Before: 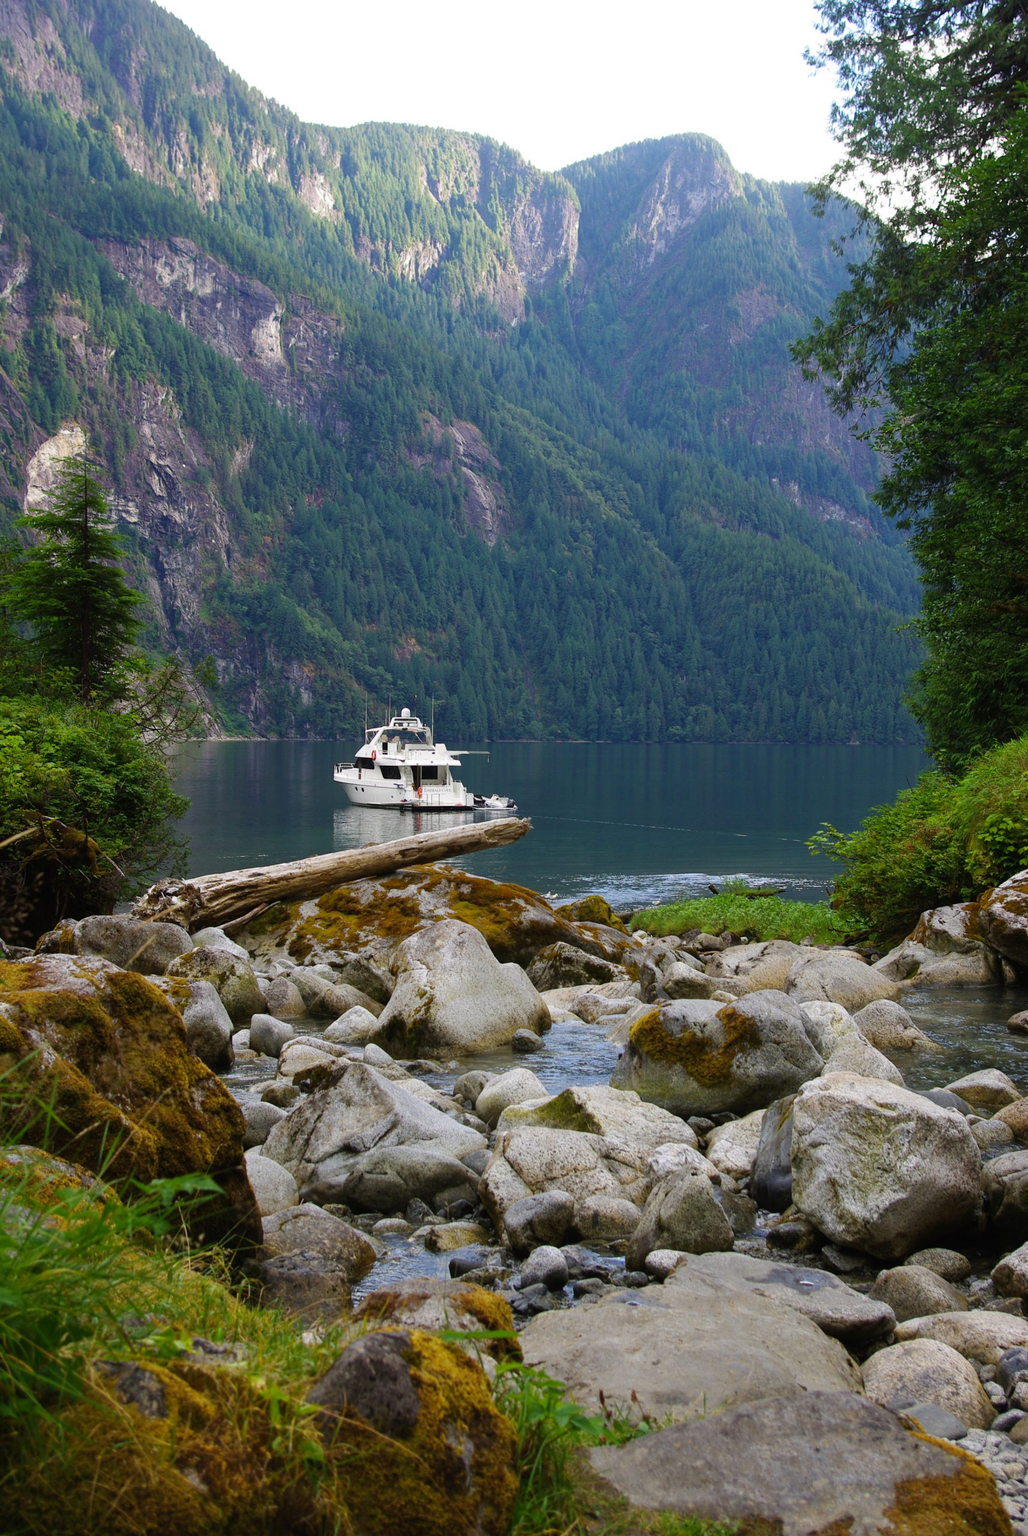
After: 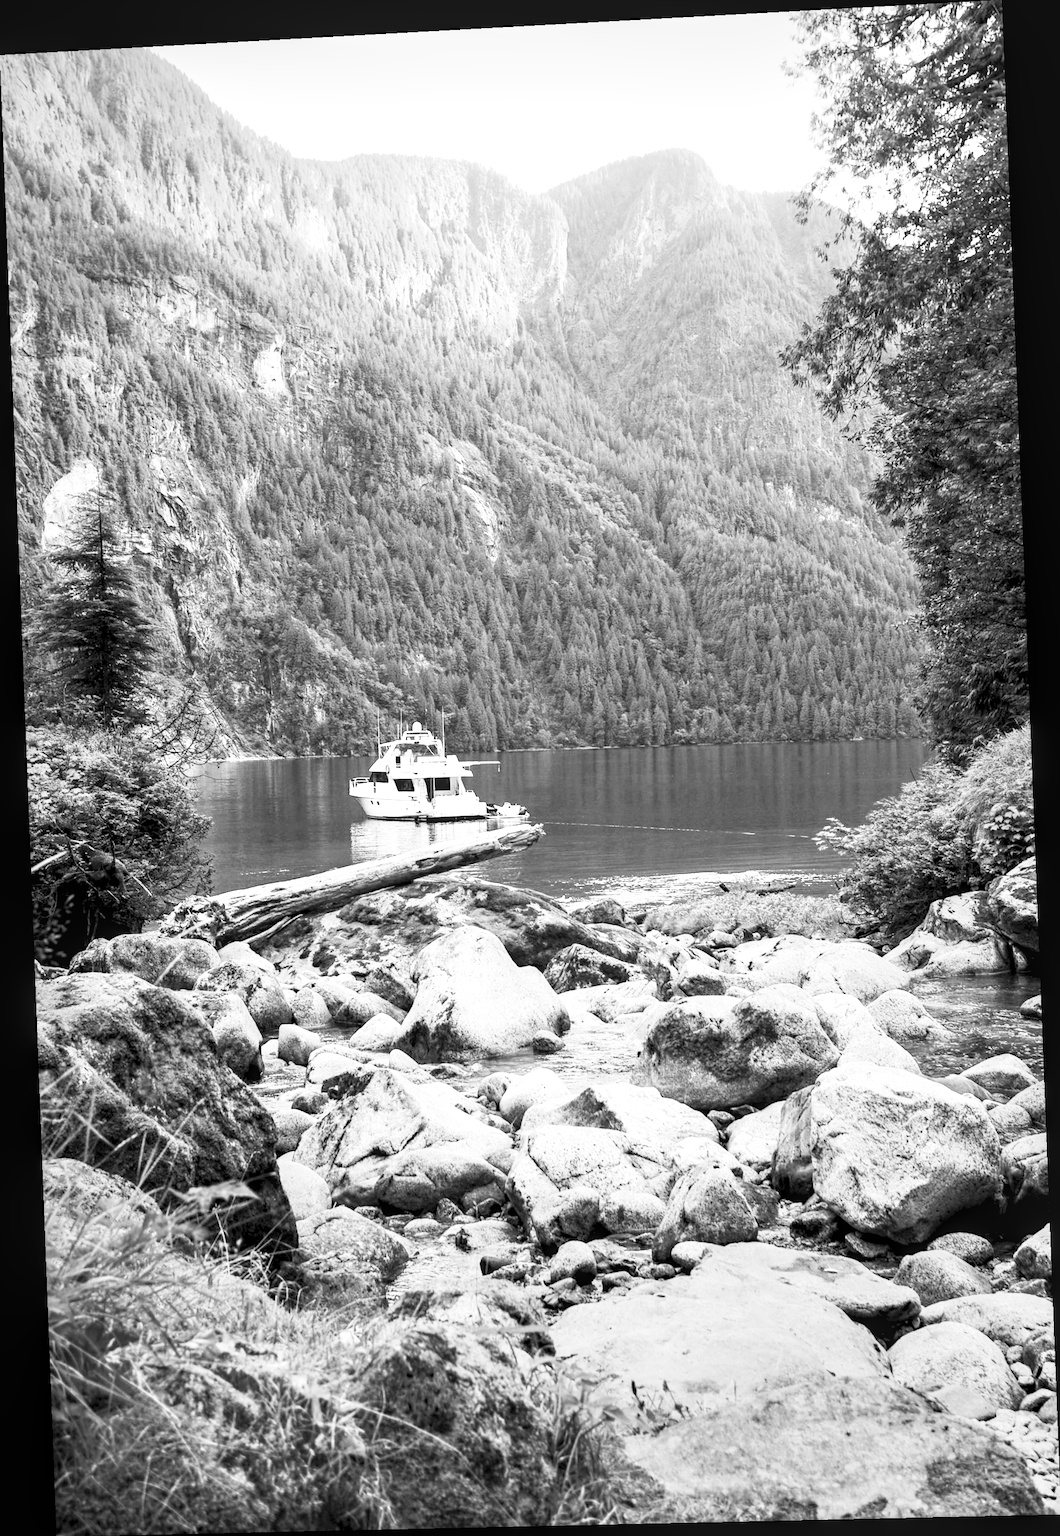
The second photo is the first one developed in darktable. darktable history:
monochrome: on, module defaults
contrast brightness saturation: contrast 0.39, brightness 0.53
exposure: black level correction 0, exposure 1.2 EV, compensate highlight preservation false
white balance: emerald 1
color balance rgb: shadows lift › luminance -21.66%, shadows lift › chroma 8.98%, shadows lift › hue 283.37°, power › chroma 1.05%, power › hue 25.59°, highlights gain › luminance 6.08%, highlights gain › chroma 2.55%, highlights gain › hue 90°, global offset › luminance -0.87%, perceptual saturation grading › global saturation 25%, perceptual saturation grading › highlights -28.39%, perceptual saturation grading › shadows 33.98%
rotate and perspective: rotation -2.22°, lens shift (horizontal) -0.022, automatic cropping off
local contrast: on, module defaults
haze removal: compatibility mode true, adaptive false
